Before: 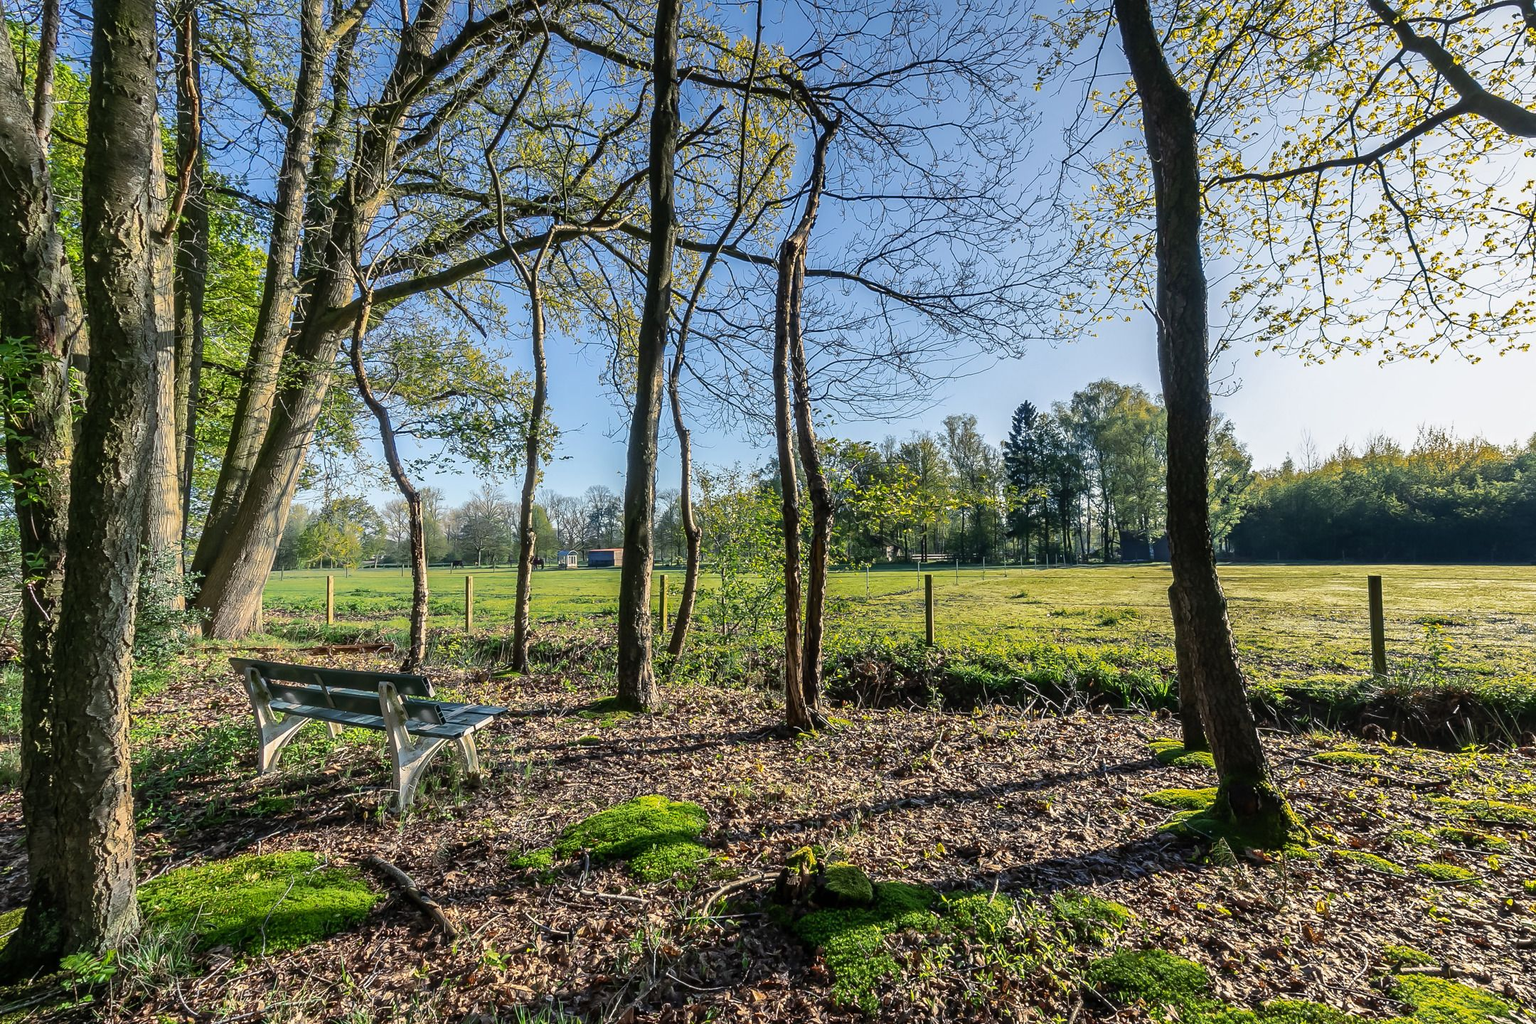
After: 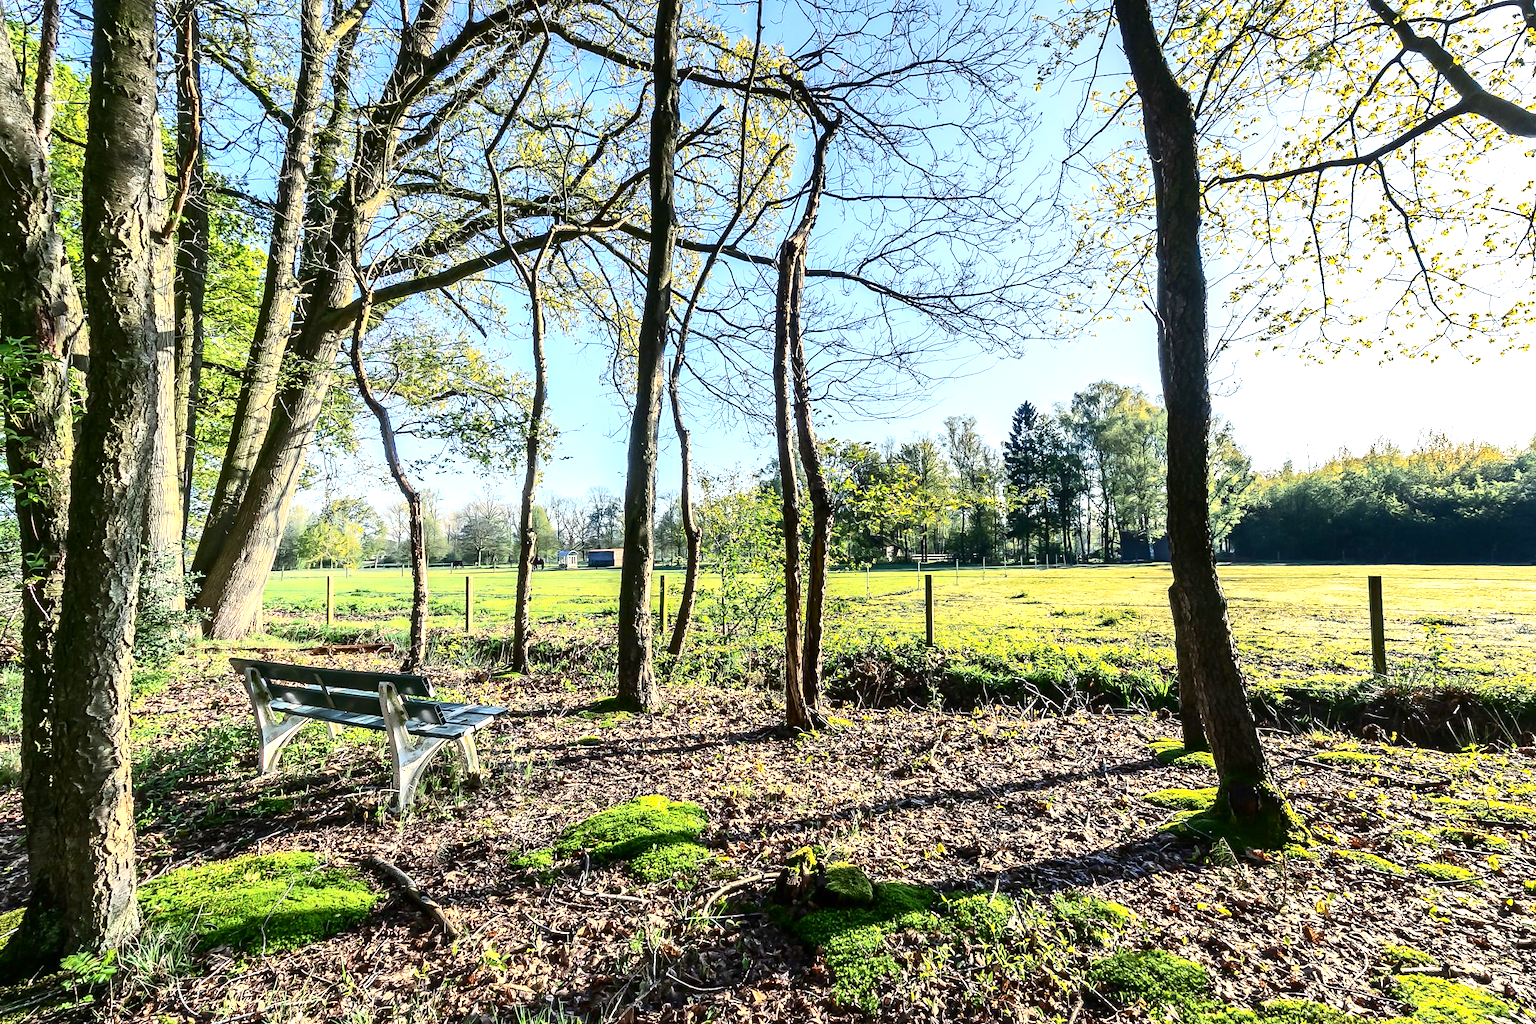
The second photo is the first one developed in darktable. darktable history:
contrast brightness saturation: contrast 0.279
exposure: black level correction 0, exposure 1.001 EV, compensate exposure bias true, compensate highlight preservation false
